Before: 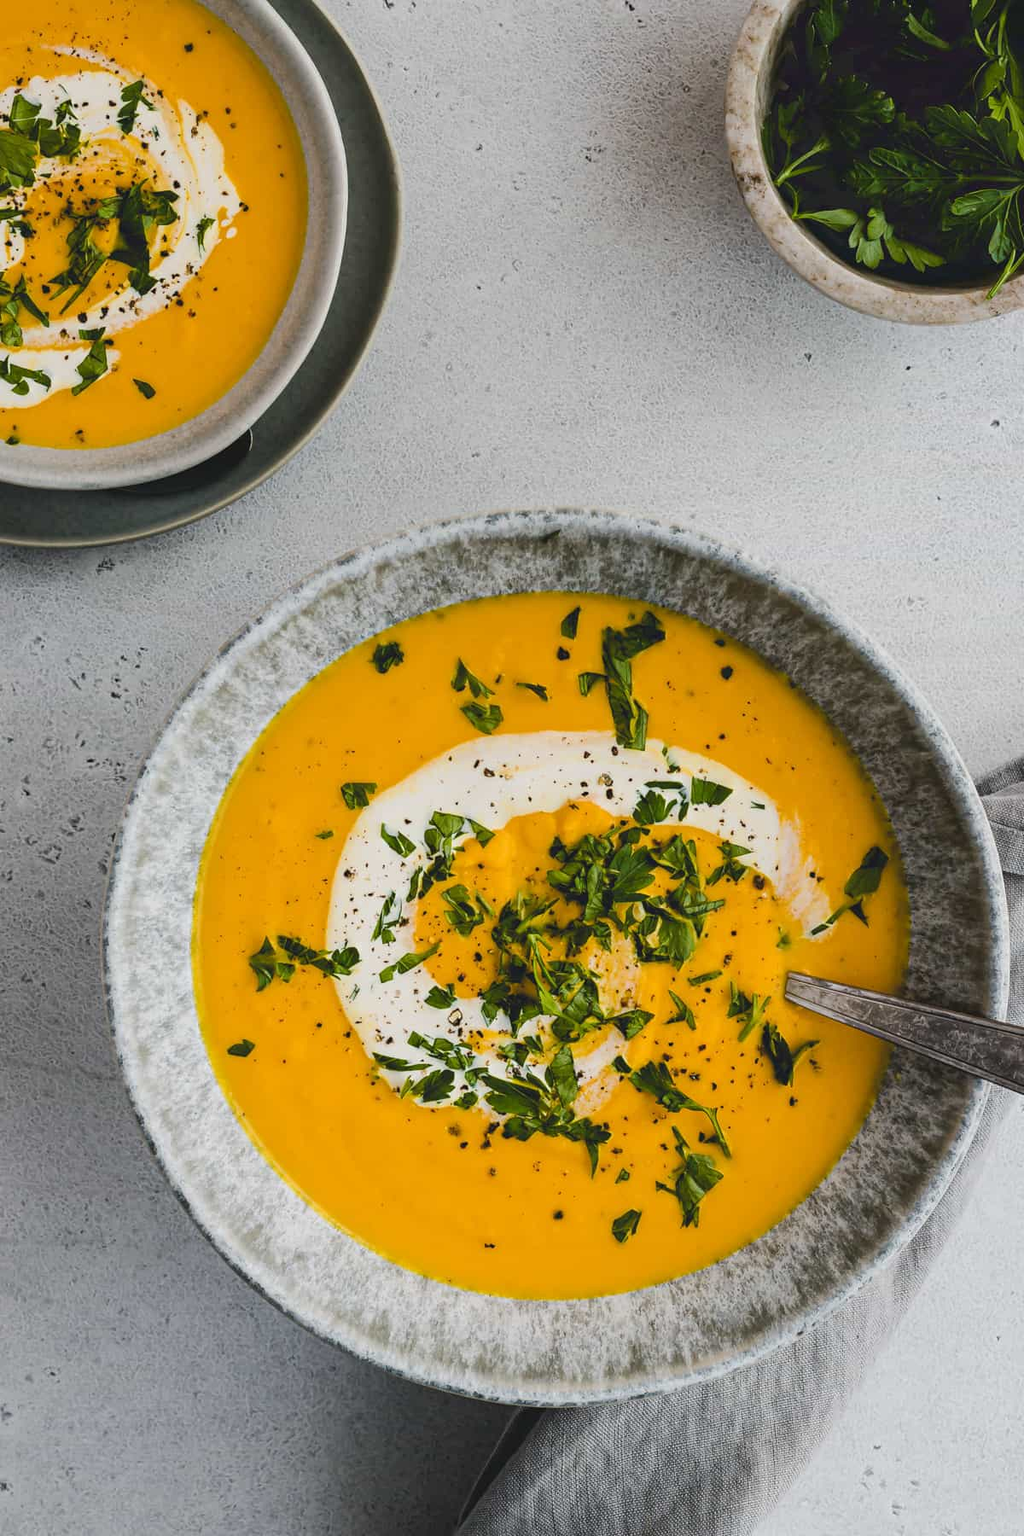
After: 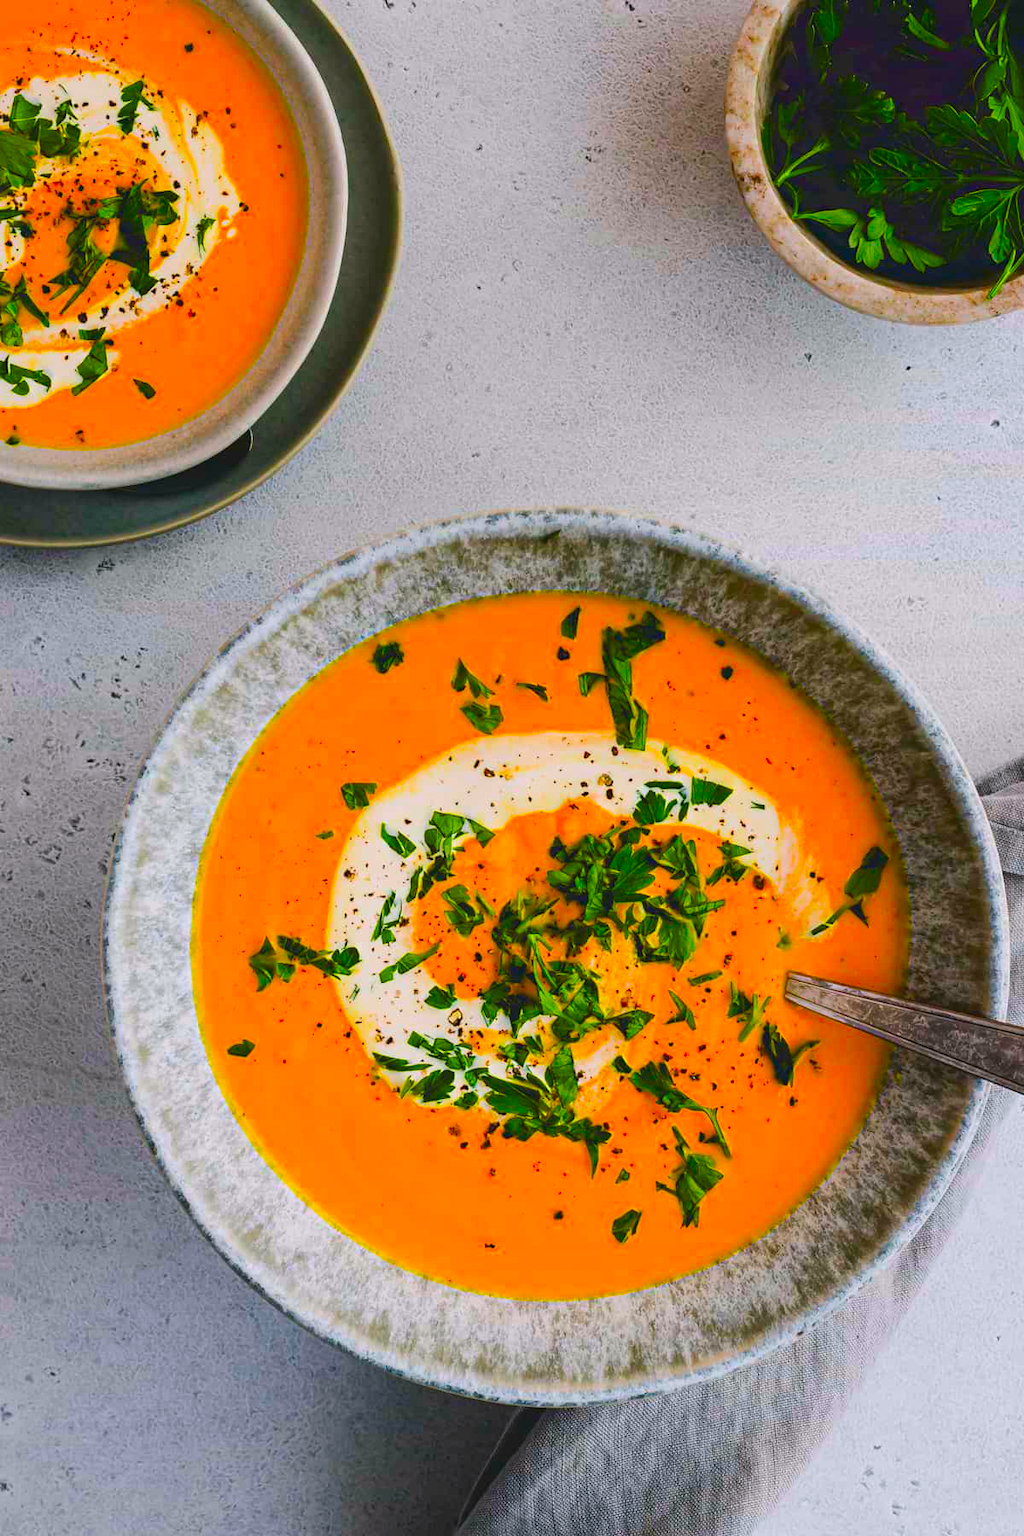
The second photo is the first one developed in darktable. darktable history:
white balance: emerald 1
color correction: highlights a* 1.59, highlights b* -1.7, saturation 2.48
